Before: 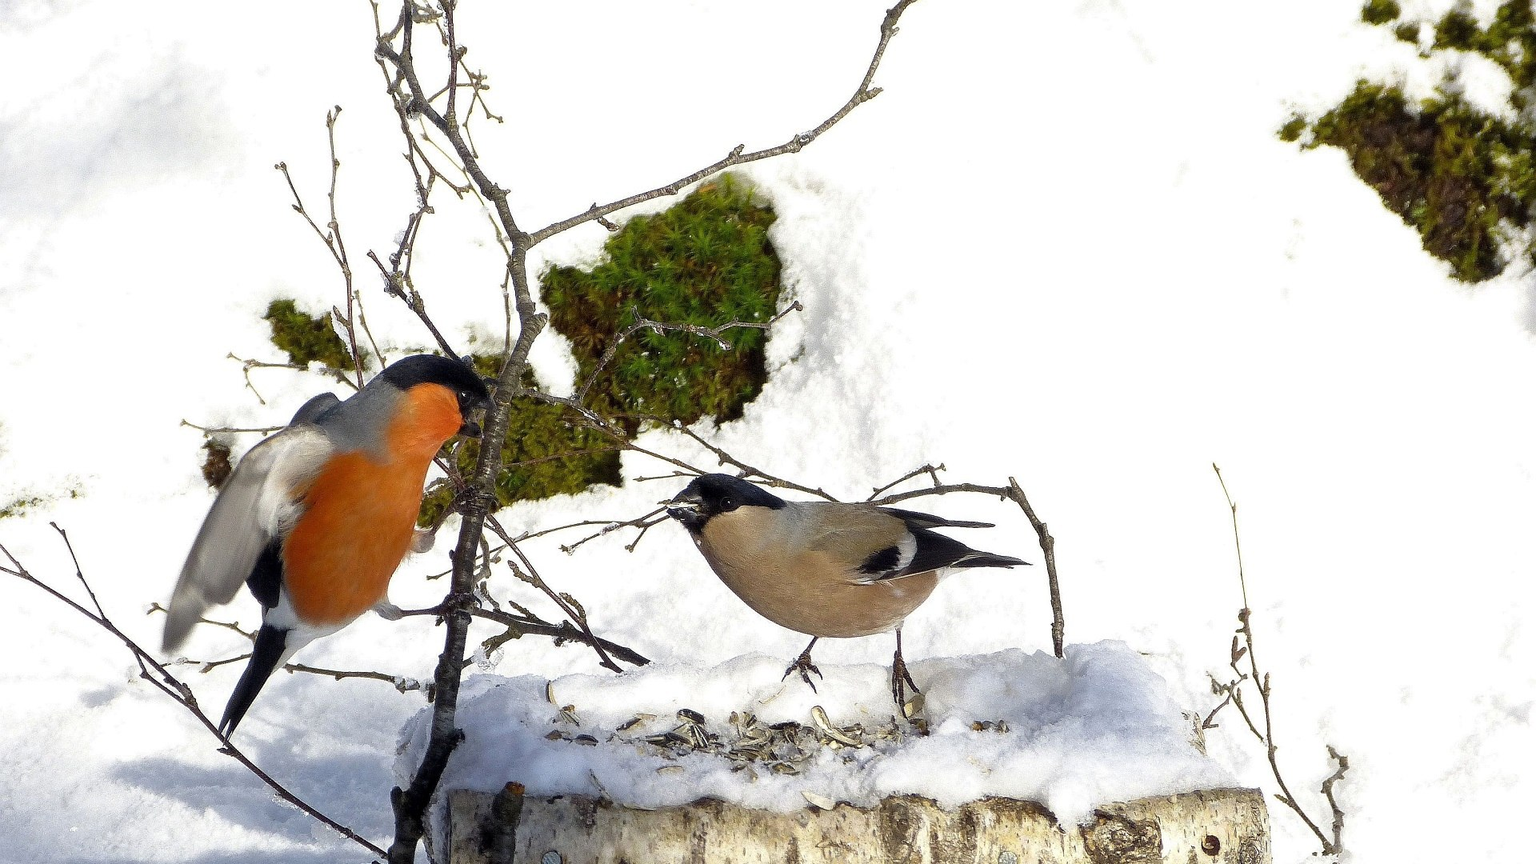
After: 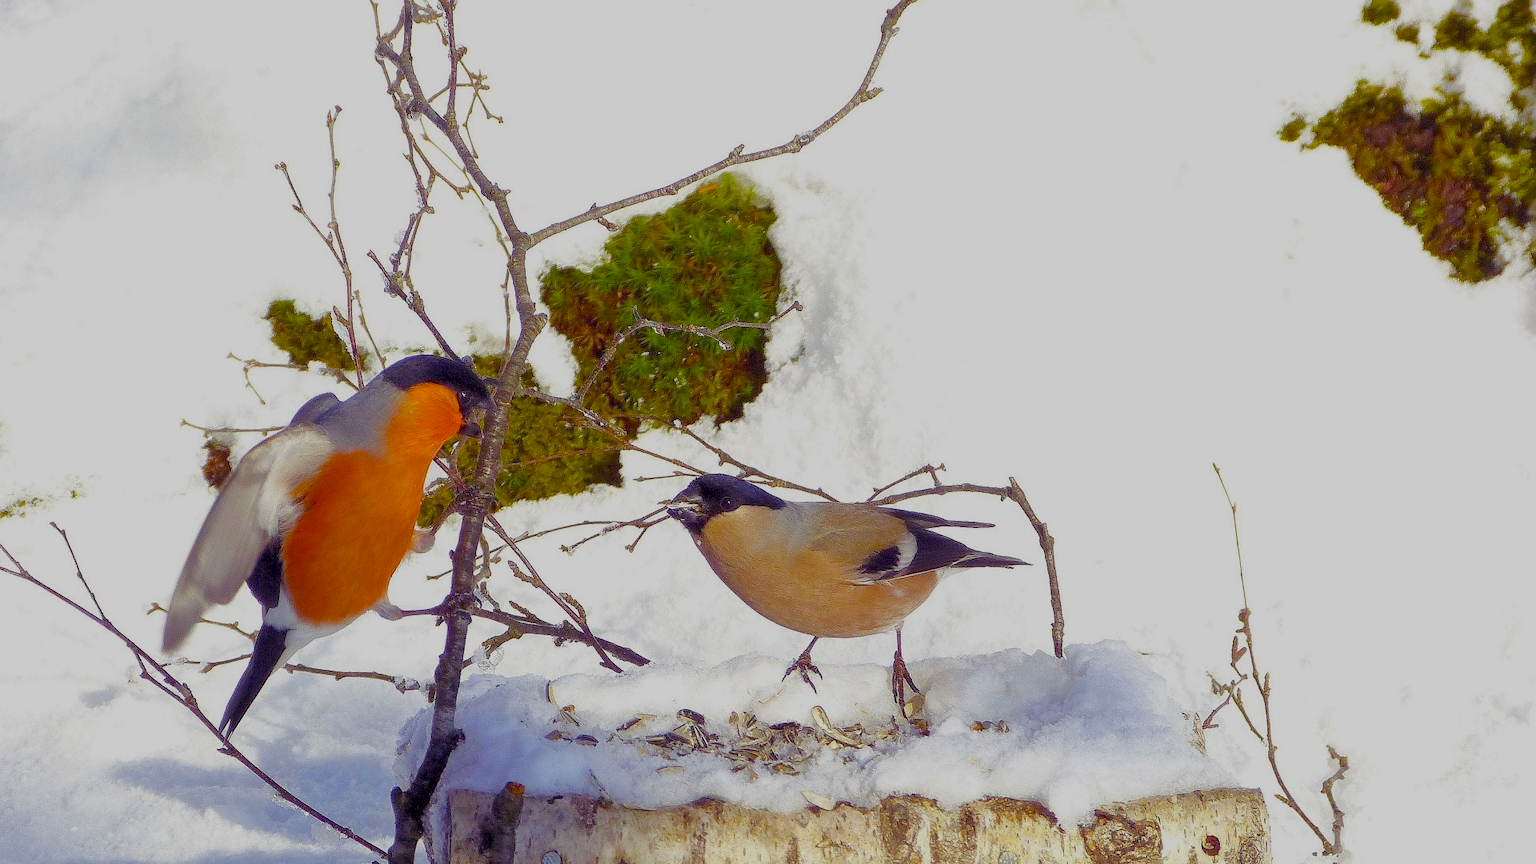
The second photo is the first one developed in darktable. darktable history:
color balance rgb: shadows lift › luminance 0.404%, shadows lift › chroma 6.805%, shadows lift › hue 302.4°, perceptual saturation grading › global saturation 40.651%, perceptual saturation grading › highlights -25.521%, perceptual saturation grading › mid-tones 35.635%, perceptual saturation grading › shadows 35.996%, contrast -29.604%
